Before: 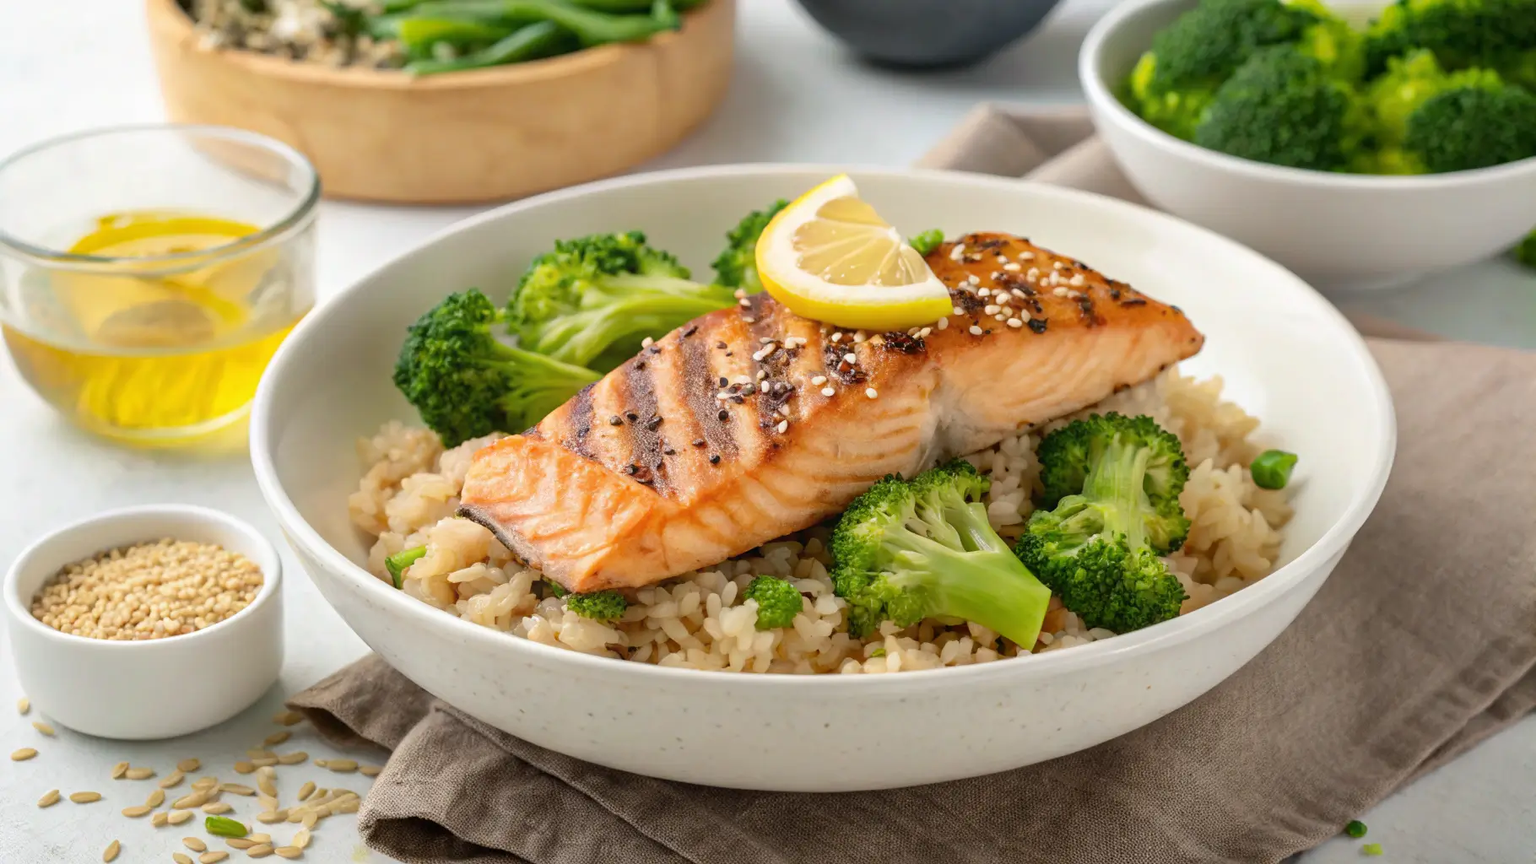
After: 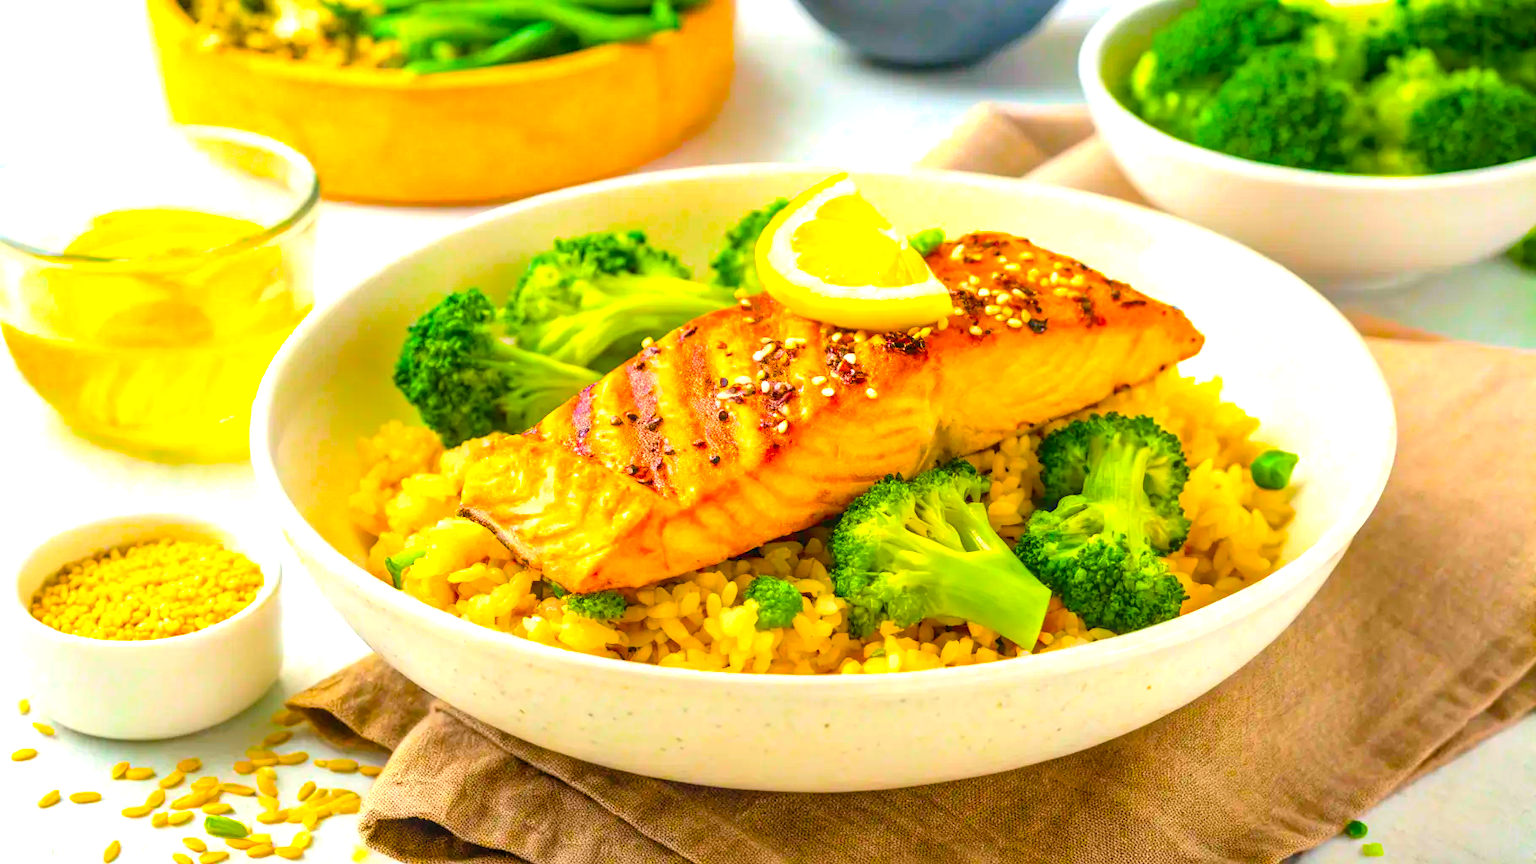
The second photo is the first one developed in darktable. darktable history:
local contrast: on, module defaults
contrast brightness saturation: contrast 0.07, brightness 0.18, saturation 0.4
shadows and highlights: radius 334.93, shadows 63.48, highlights 6.06, compress 87.7%, highlights color adjustment 39.73%, soften with gaussian
color balance rgb: linear chroma grading › global chroma 42%, perceptual saturation grading › global saturation 42%, perceptual brilliance grading › global brilliance 25%, global vibrance 33%
